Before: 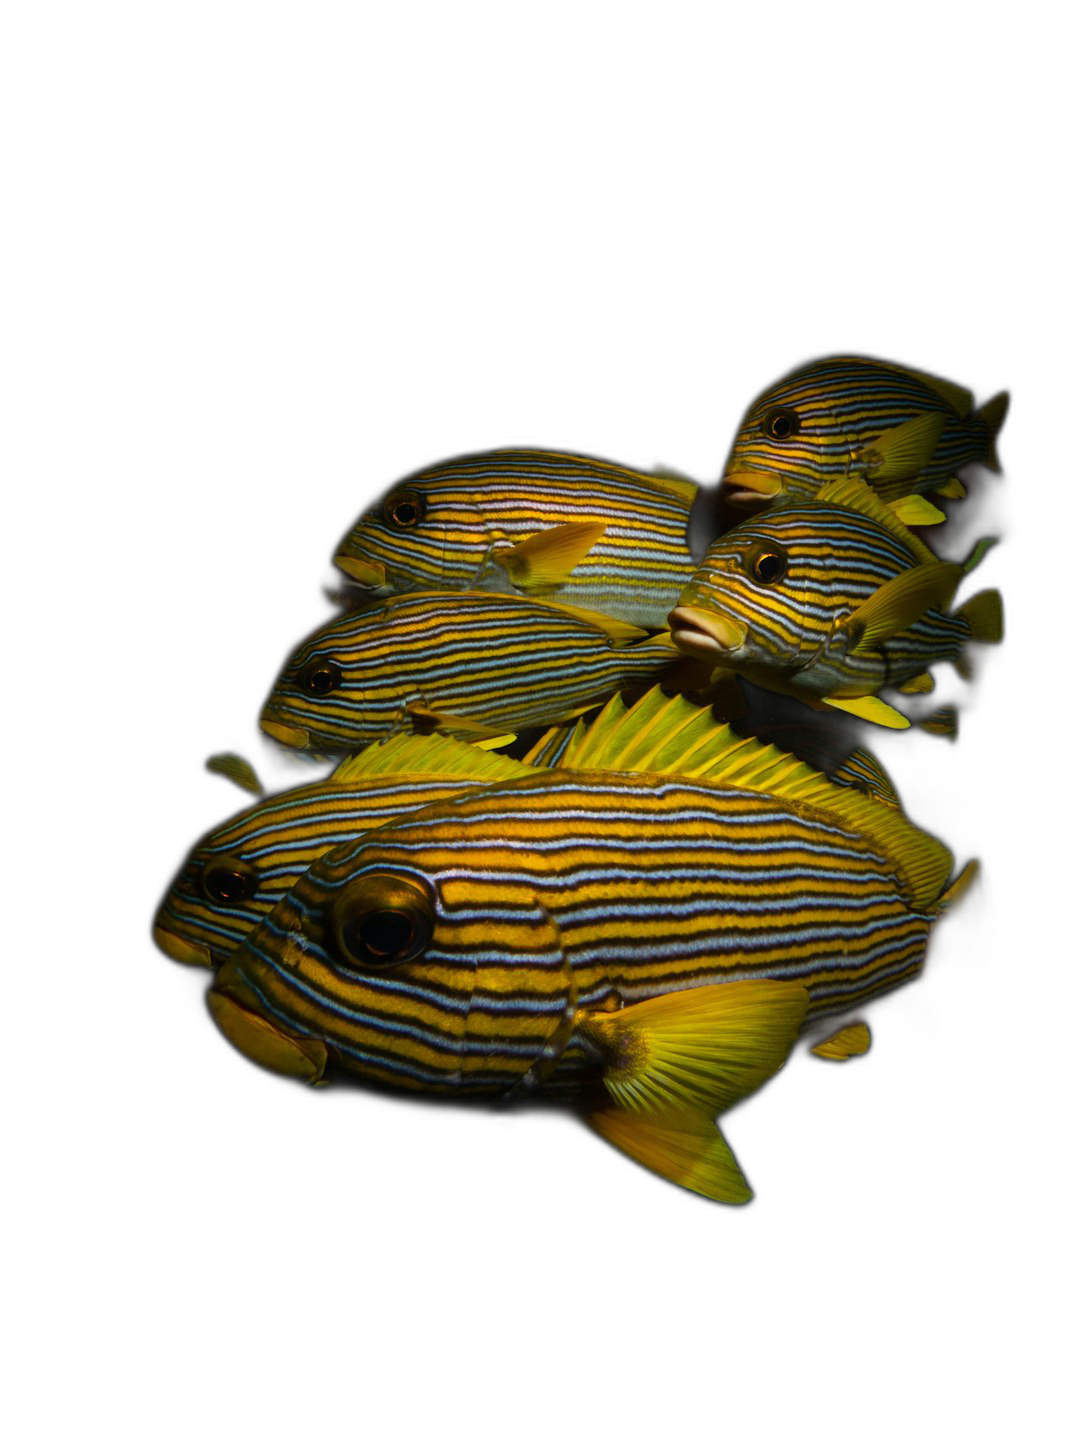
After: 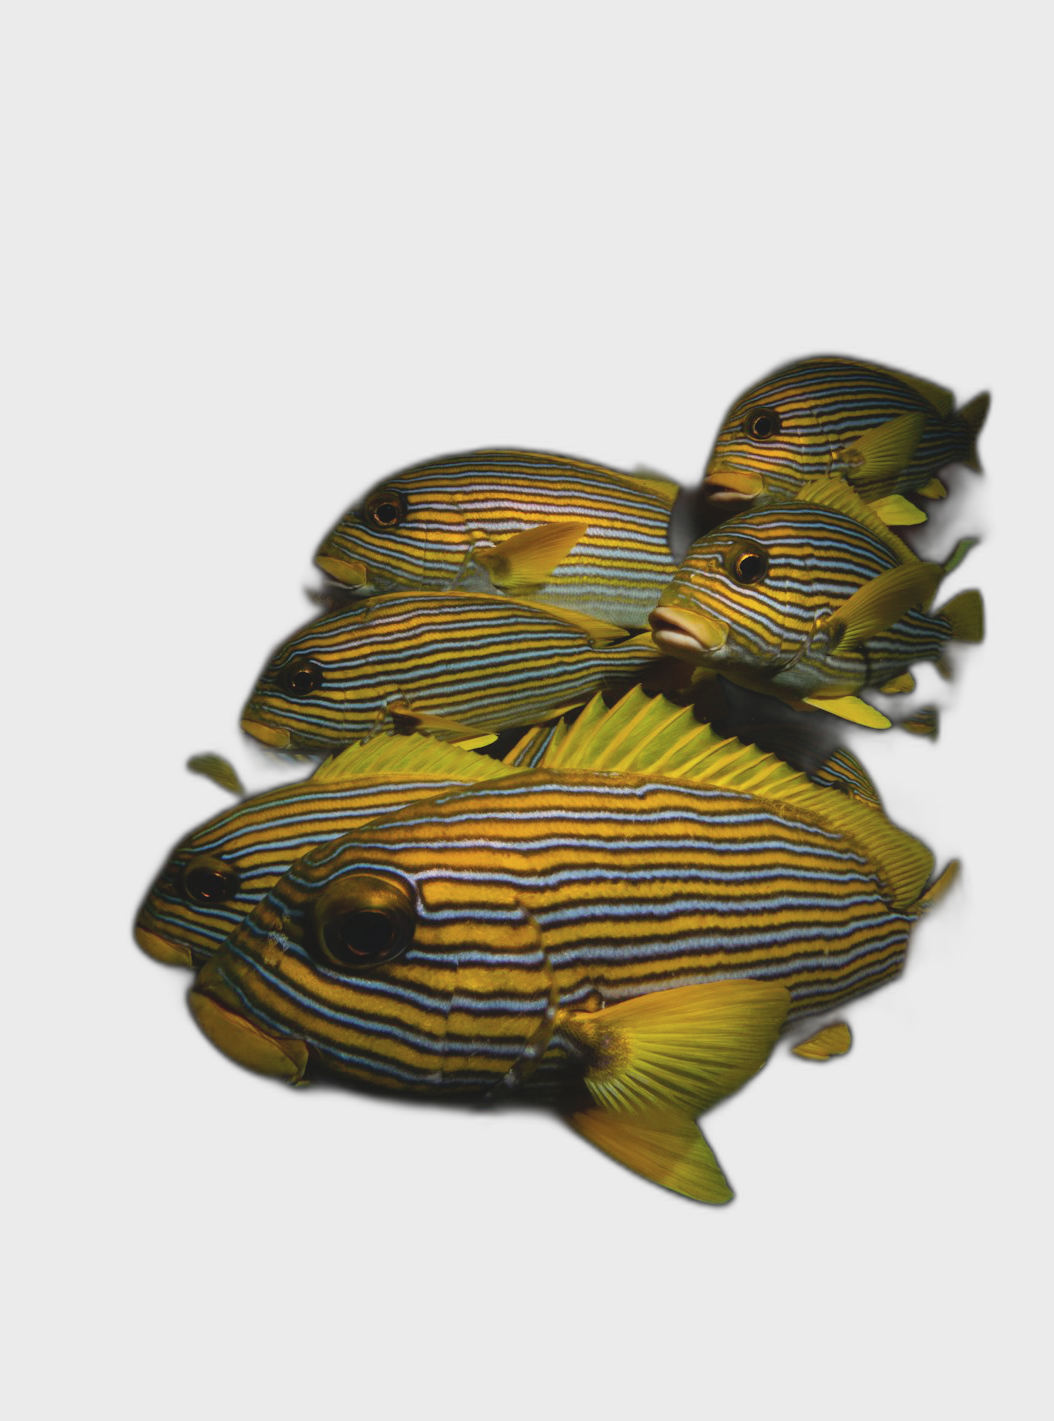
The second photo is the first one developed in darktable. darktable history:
contrast brightness saturation: contrast -0.15, brightness 0.05, saturation -0.12
exposure: black level correction 0.001, compensate highlight preservation false
crop and rotate: left 1.774%, right 0.633%, bottom 1.28%
